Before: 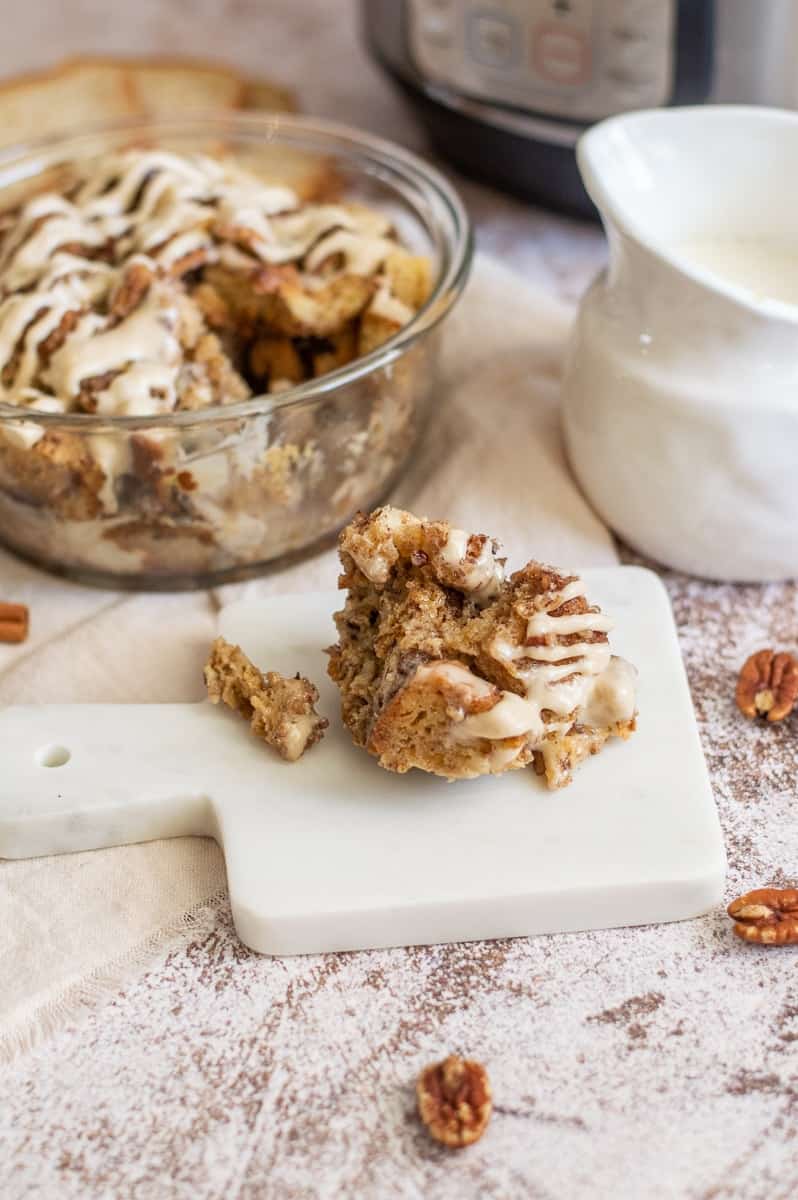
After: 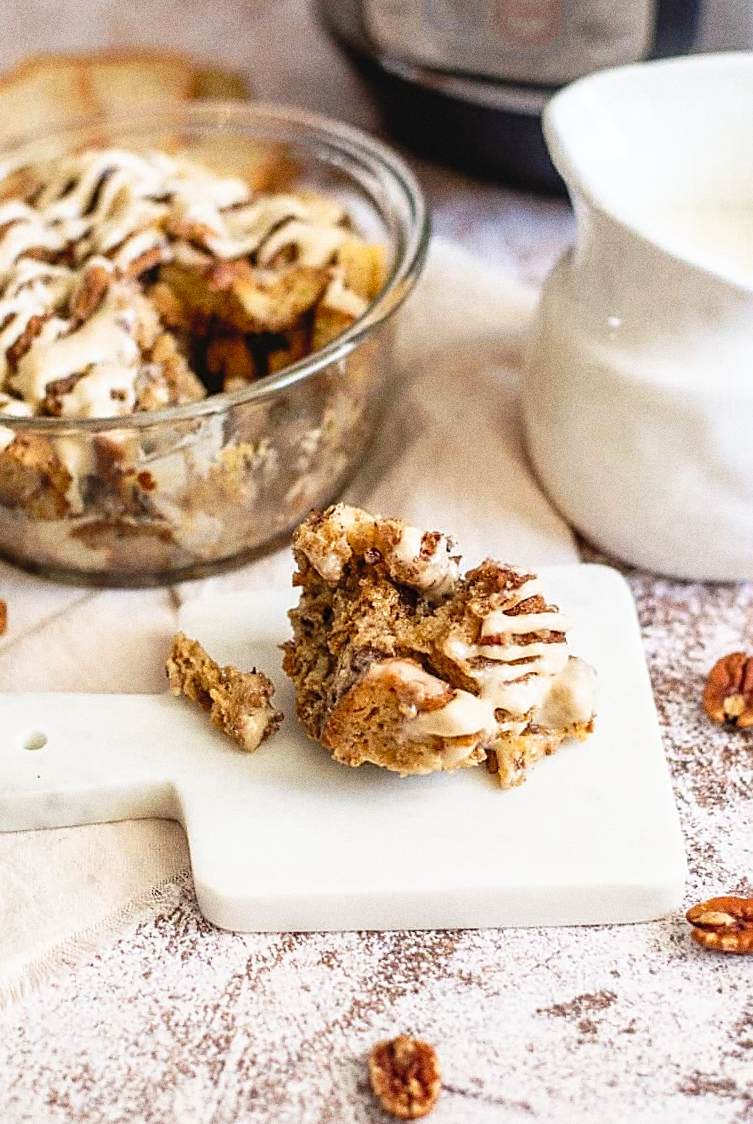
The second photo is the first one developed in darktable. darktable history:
tone curve: curves: ch0 [(0, 0) (0.003, 0.047) (0.011, 0.047) (0.025, 0.047) (0.044, 0.049) (0.069, 0.051) (0.1, 0.062) (0.136, 0.086) (0.177, 0.125) (0.224, 0.178) (0.277, 0.246) (0.335, 0.324) (0.399, 0.407) (0.468, 0.48) (0.543, 0.57) (0.623, 0.675) (0.709, 0.772) (0.801, 0.876) (0.898, 0.963) (1, 1)], preserve colors none
rotate and perspective: rotation 0.062°, lens shift (vertical) 0.115, lens shift (horizontal) -0.133, crop left 0.047, crop right 0.94, crop top 0.061, crop bottom 0.94
grain: coarseness 0.09 ISO, strength 40%
sharpen: on, module defaults
